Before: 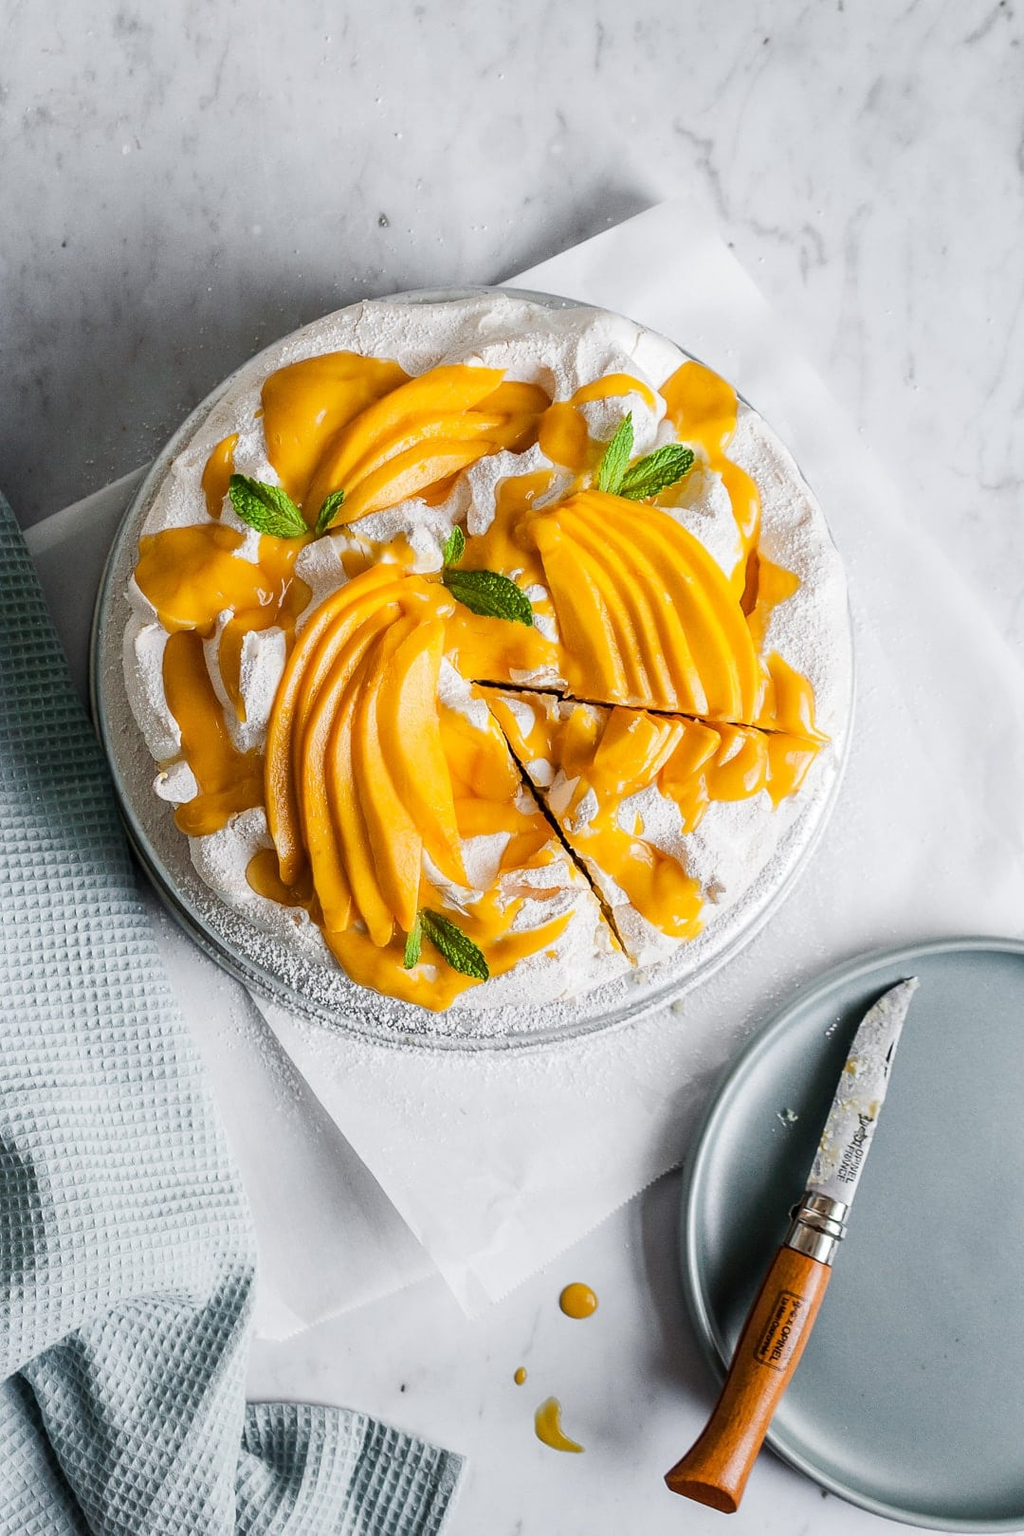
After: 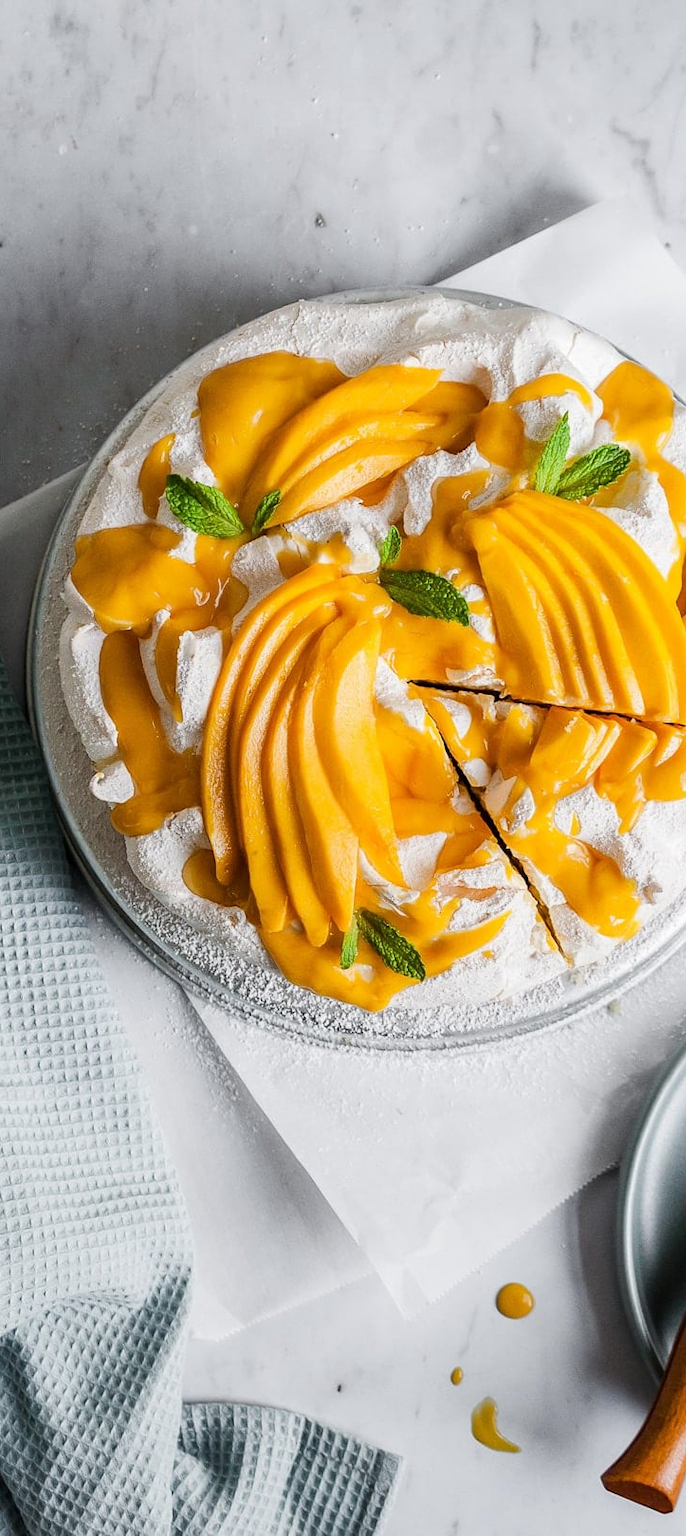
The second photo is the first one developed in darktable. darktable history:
crop and rotate: left 6.225%, right 26.647%
